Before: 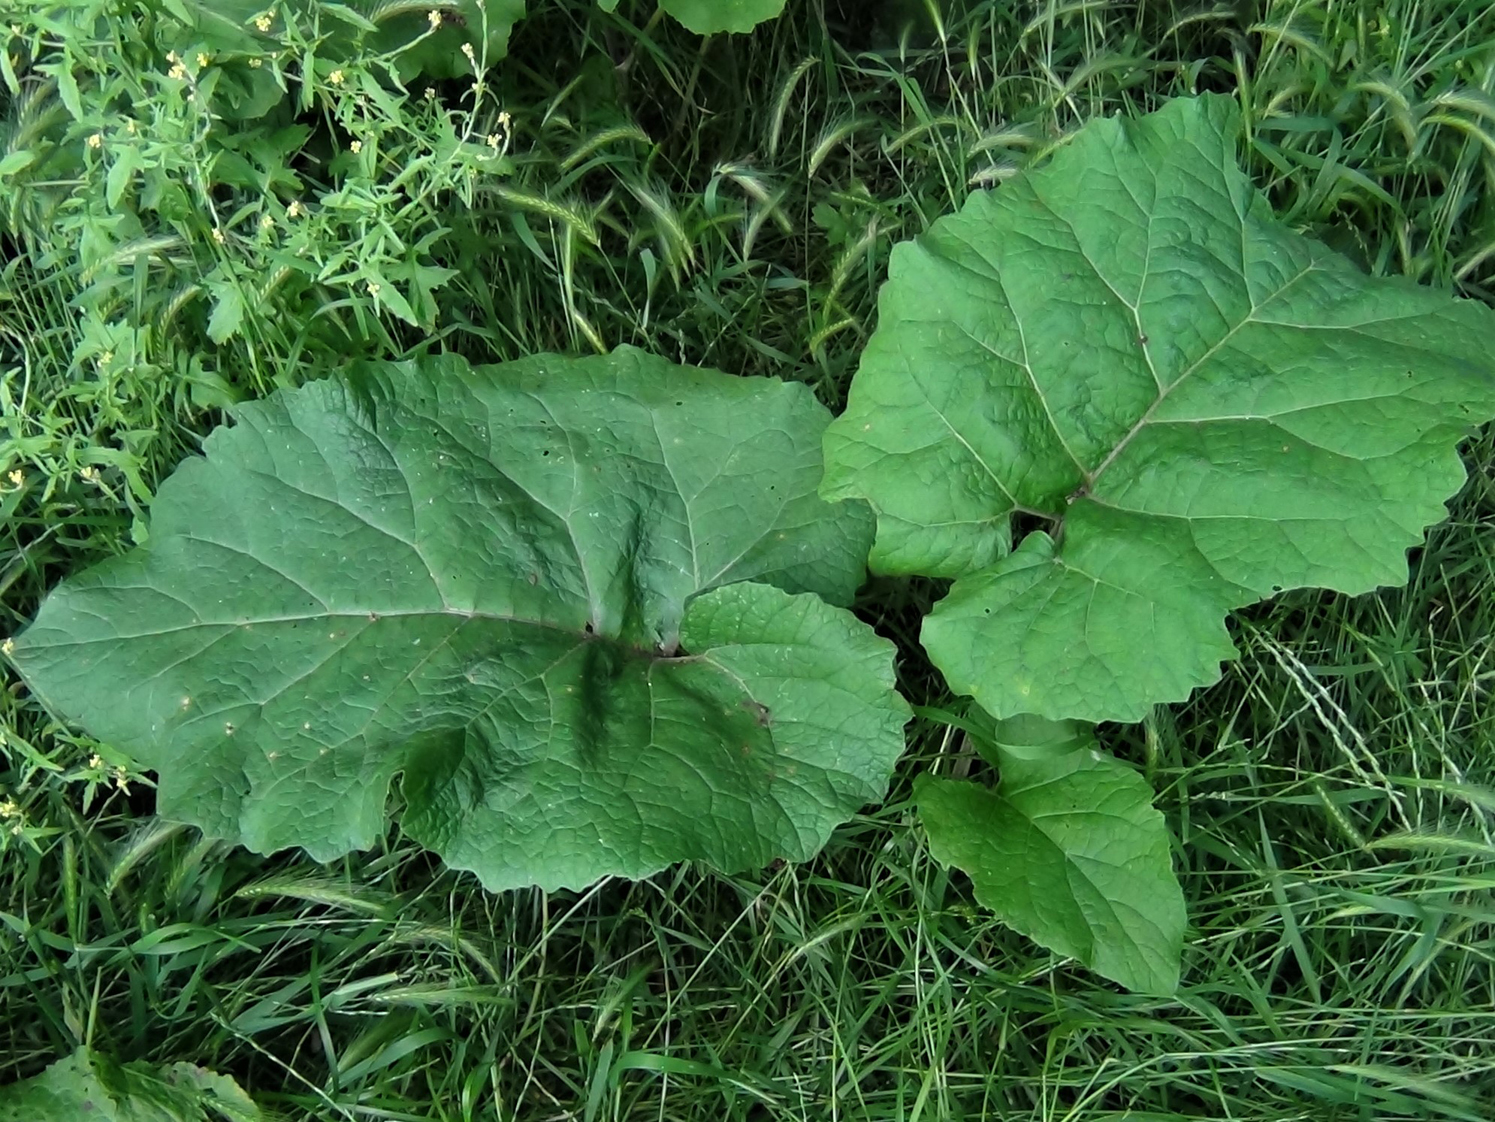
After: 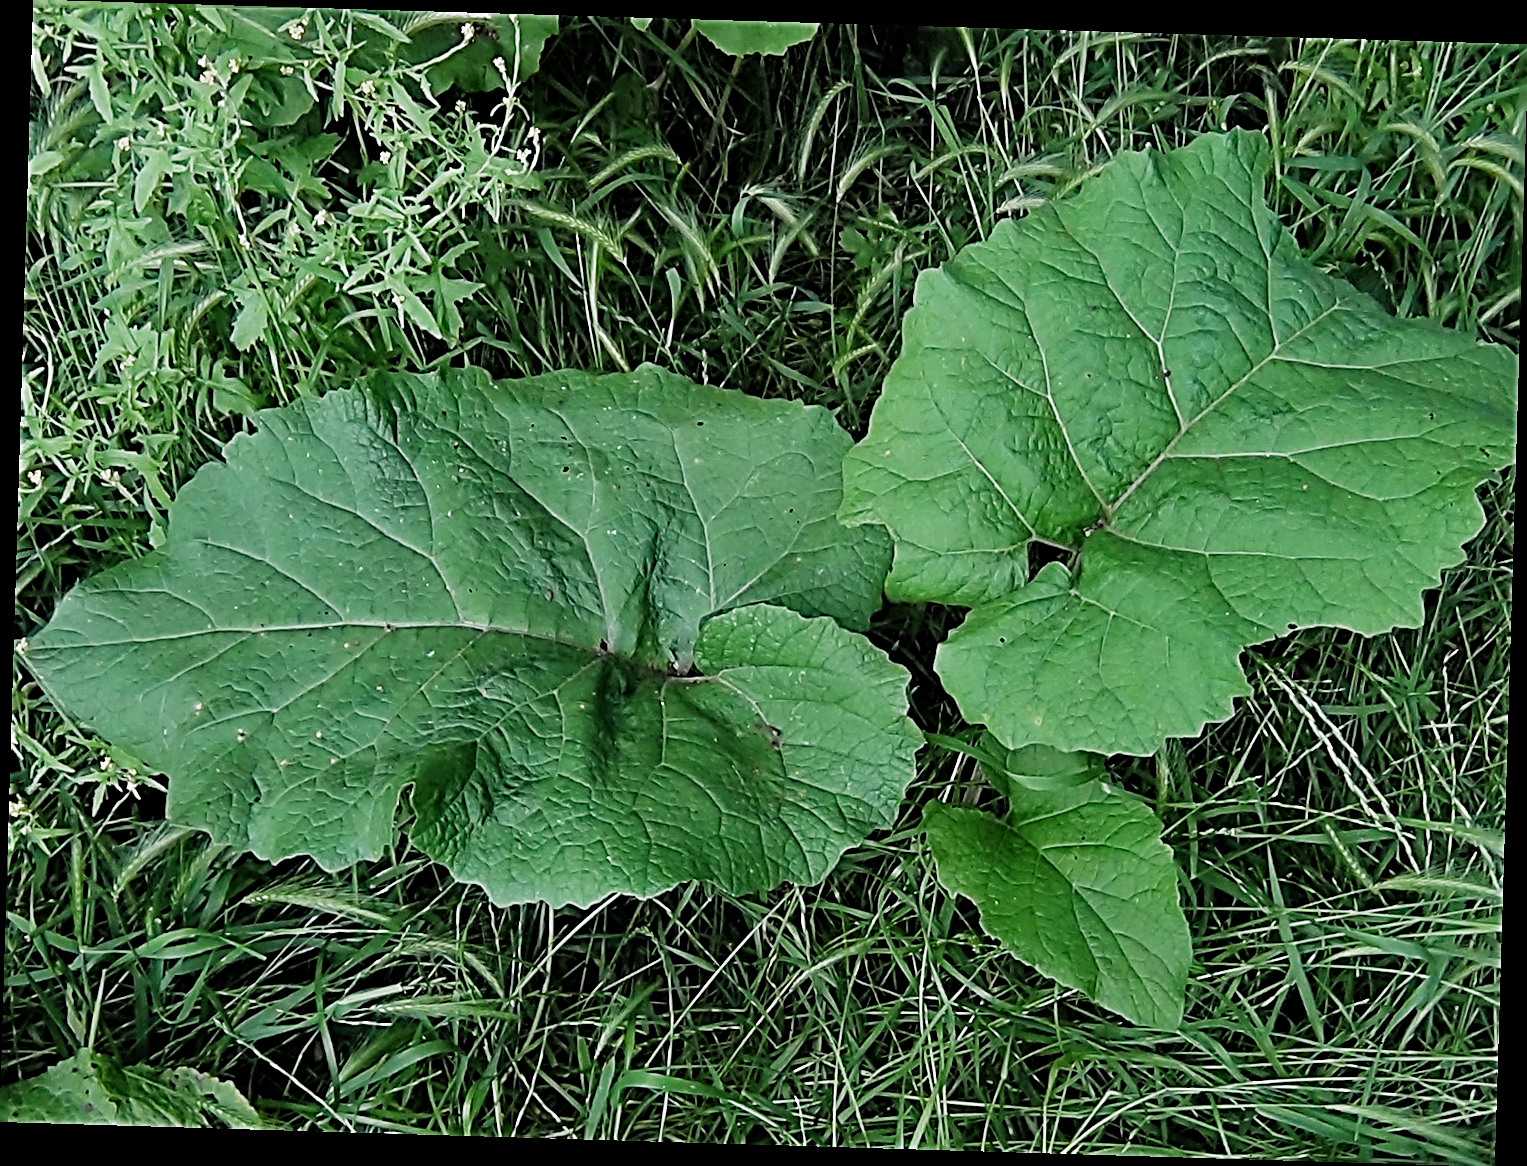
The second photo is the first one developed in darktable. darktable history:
sharpen: radius 3.158, amount 1.731
filmic rgb: middle gray luminance 18.42%, black relative exposure -11.25 EV, white relative exposure 3.75 EV, threshold 6 EV, target black luminance 0%, hardness 5.87, latitude 57.4%, contrast 0.963, shadows ↔ highlights balance 49.98%, add noise in highlights 0, preserve chrominance luminance Y, color science v3 (2019), use custom middle-gray values true, iterations of high-quality reconstruction 0, contrast in highlights soft, enable highlight reconstruction true
rotate and perspective: rotation 1.72°, automatic cropping off
